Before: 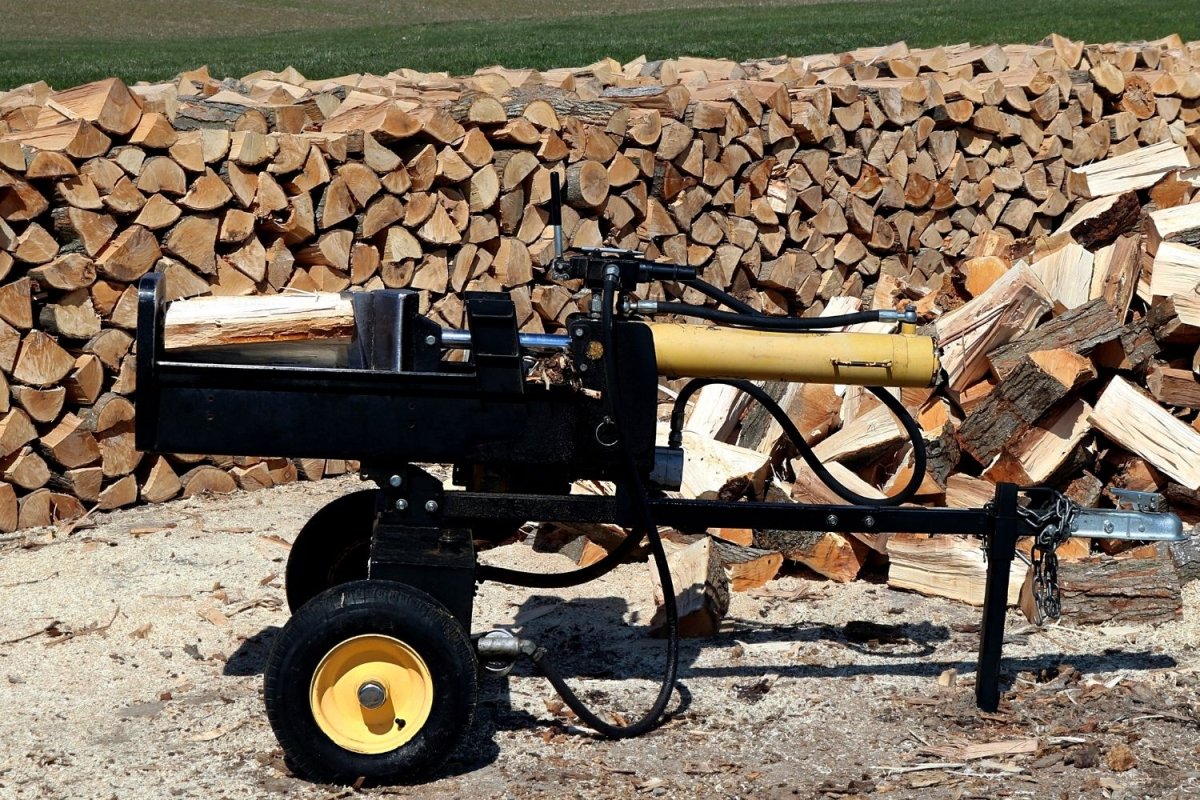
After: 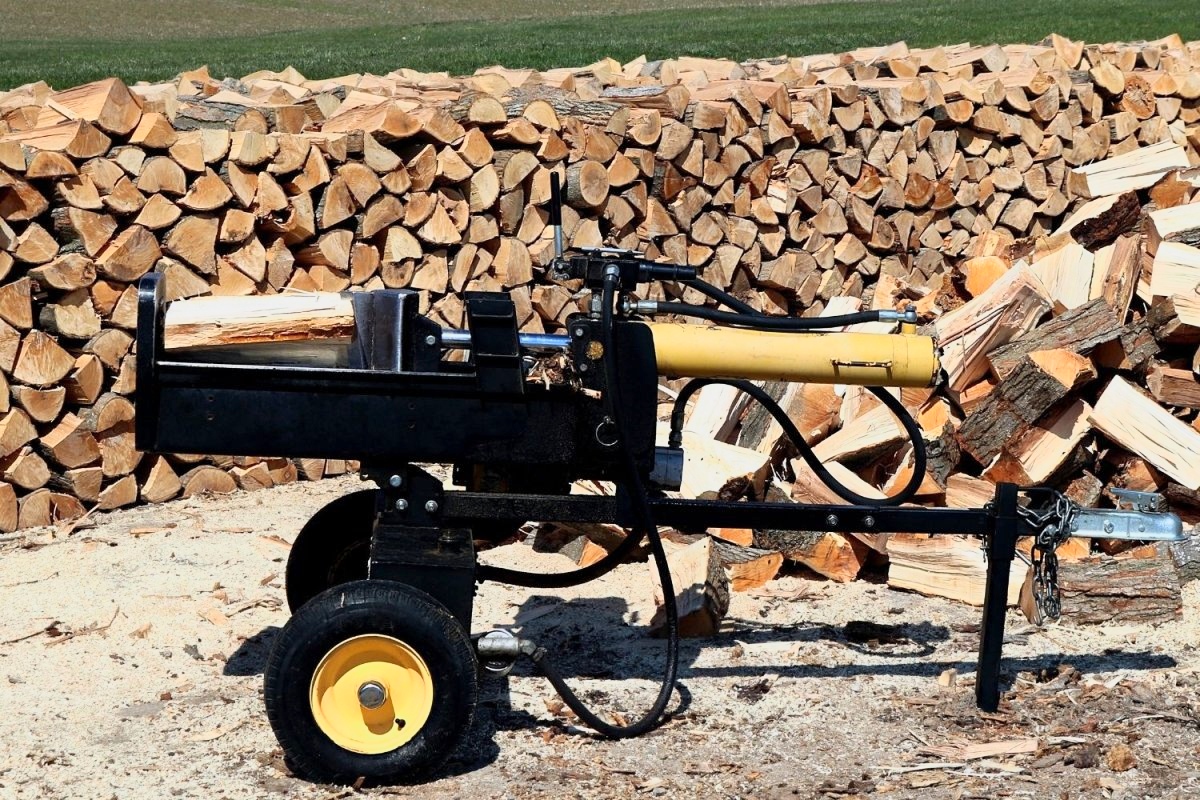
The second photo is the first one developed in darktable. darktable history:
base curve: curves: ch0 [(0, 0) (0.088, 0.125) (0.176, 0.251) (0.354, 0.501) (0.613, 0.749) (1, 0.877)]
